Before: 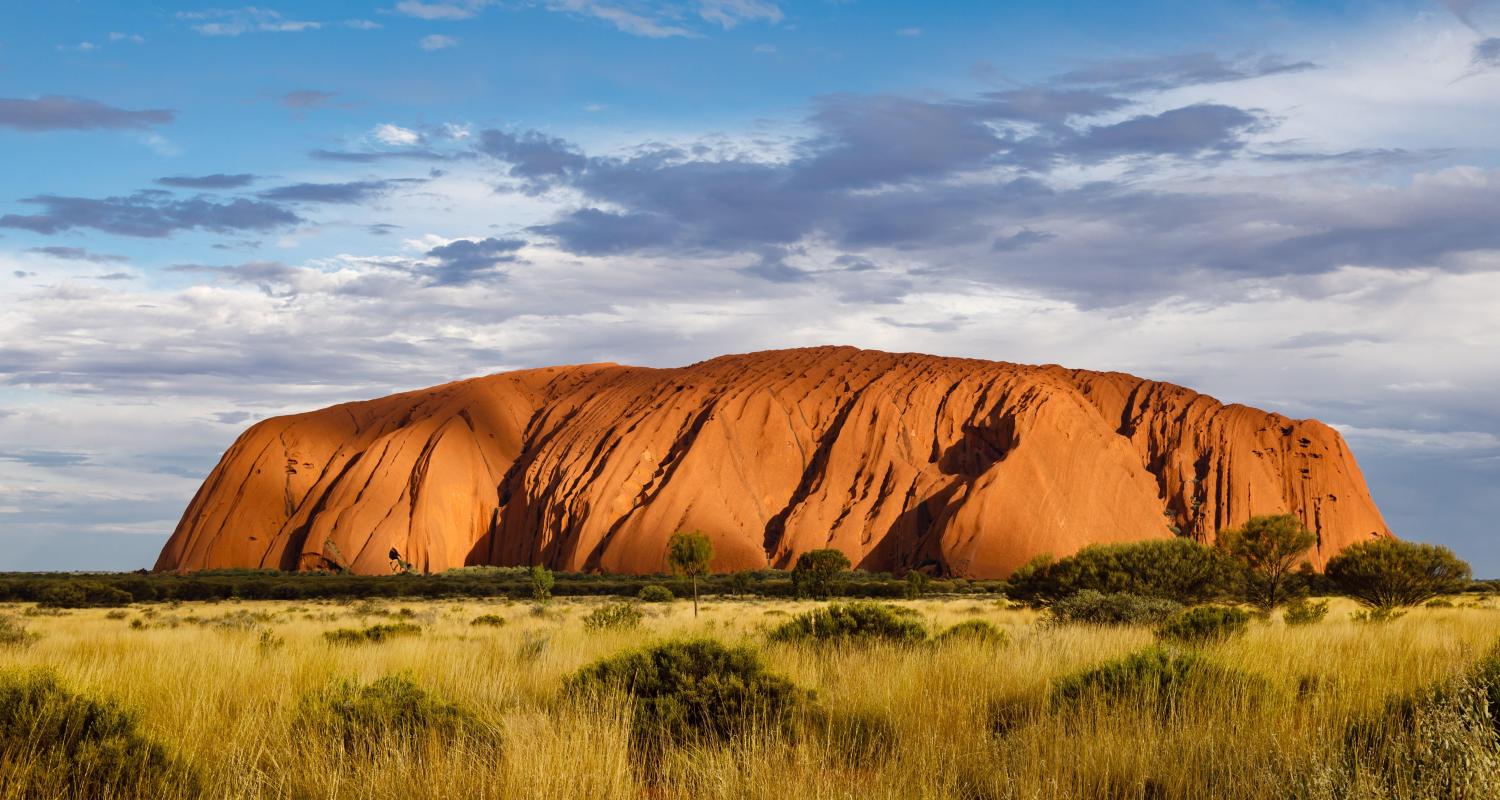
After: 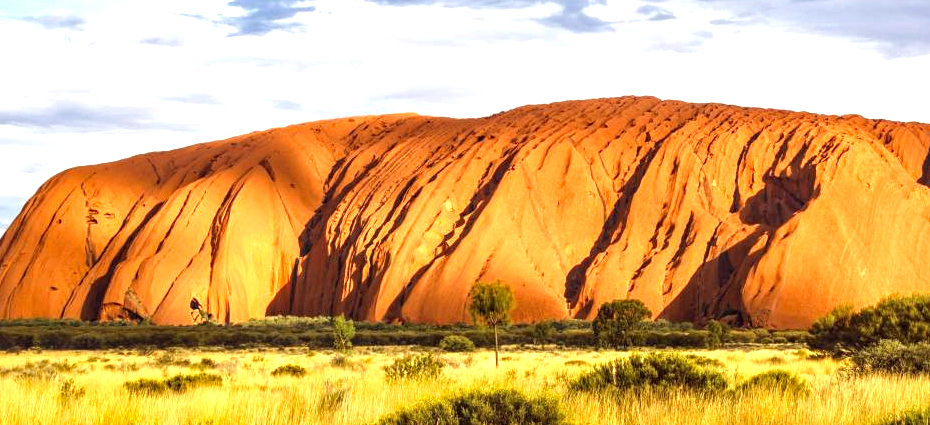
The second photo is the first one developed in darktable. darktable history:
color correction: highlights a* -0.95, highlights b* 4.5, shadows a* 3.55
rotate and perspective: automatic cropping original format, crop left 0, crop top 0
local contrast: on, module defaults
exposure: black level correction 0, exposure 1.2 EV, compensate exposure bias true, compensate highlight preservation false
crop: left 13.312%, top 31.28%, right 24.627%, bottom 15.582%
